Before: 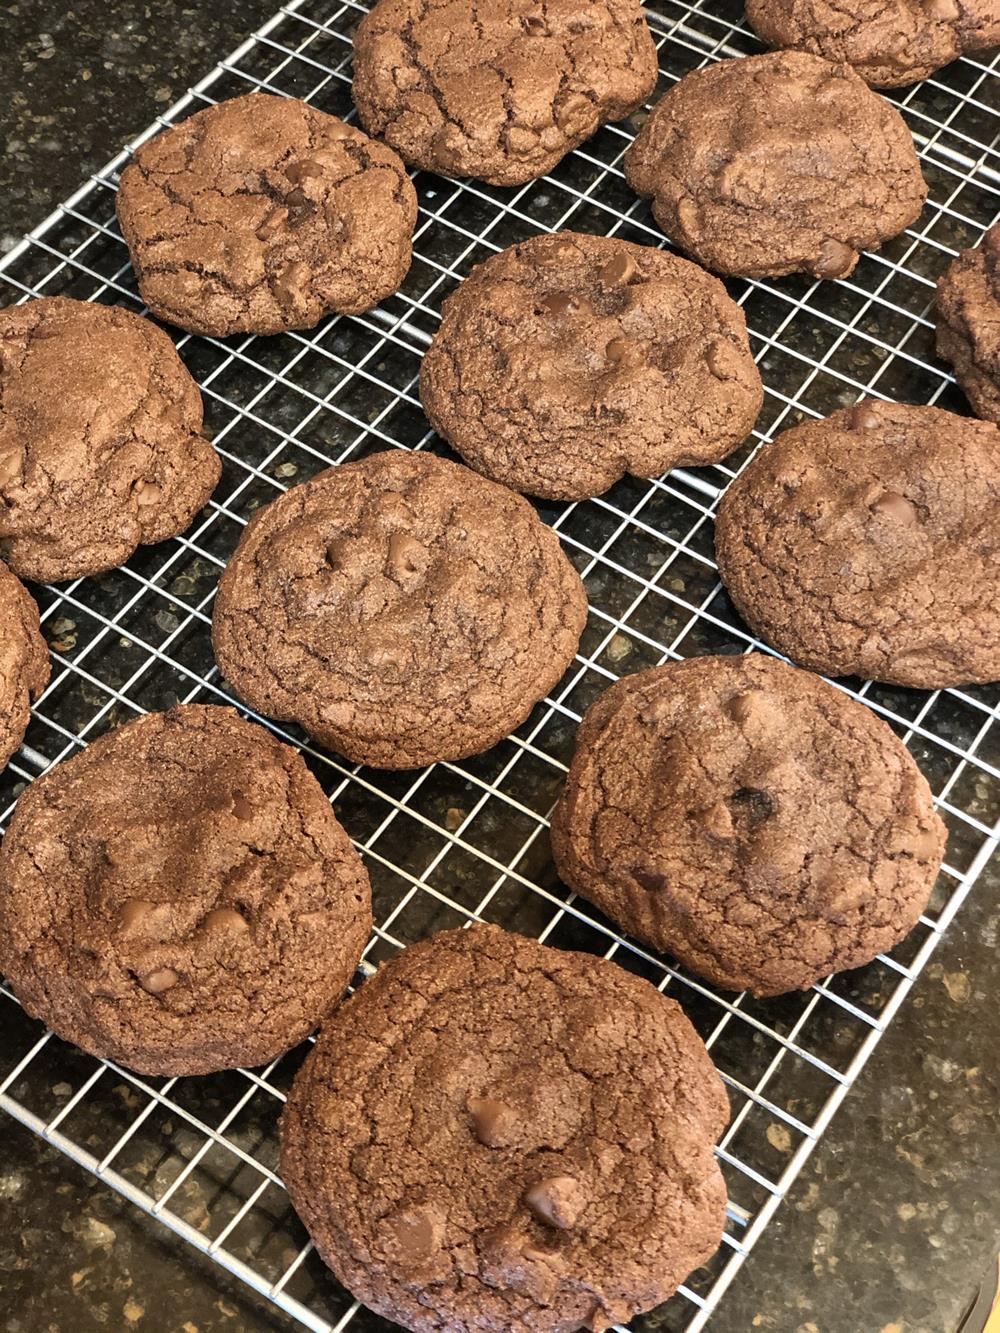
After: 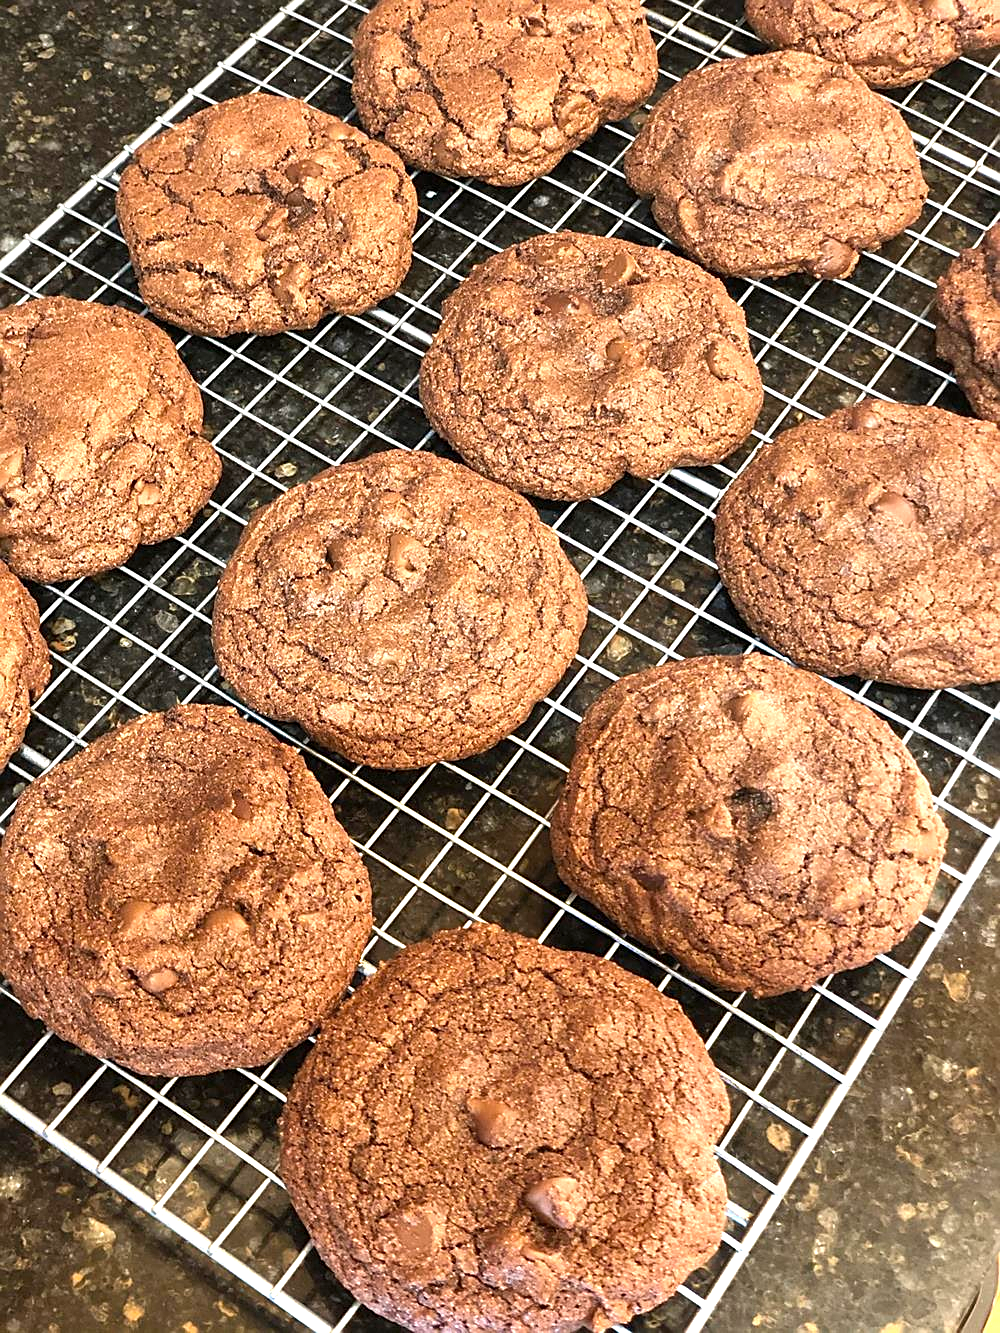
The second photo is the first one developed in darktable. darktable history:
exposure: exposure 0.74 EV, compensate highlight preservation false
sharpen: on, module defaults
